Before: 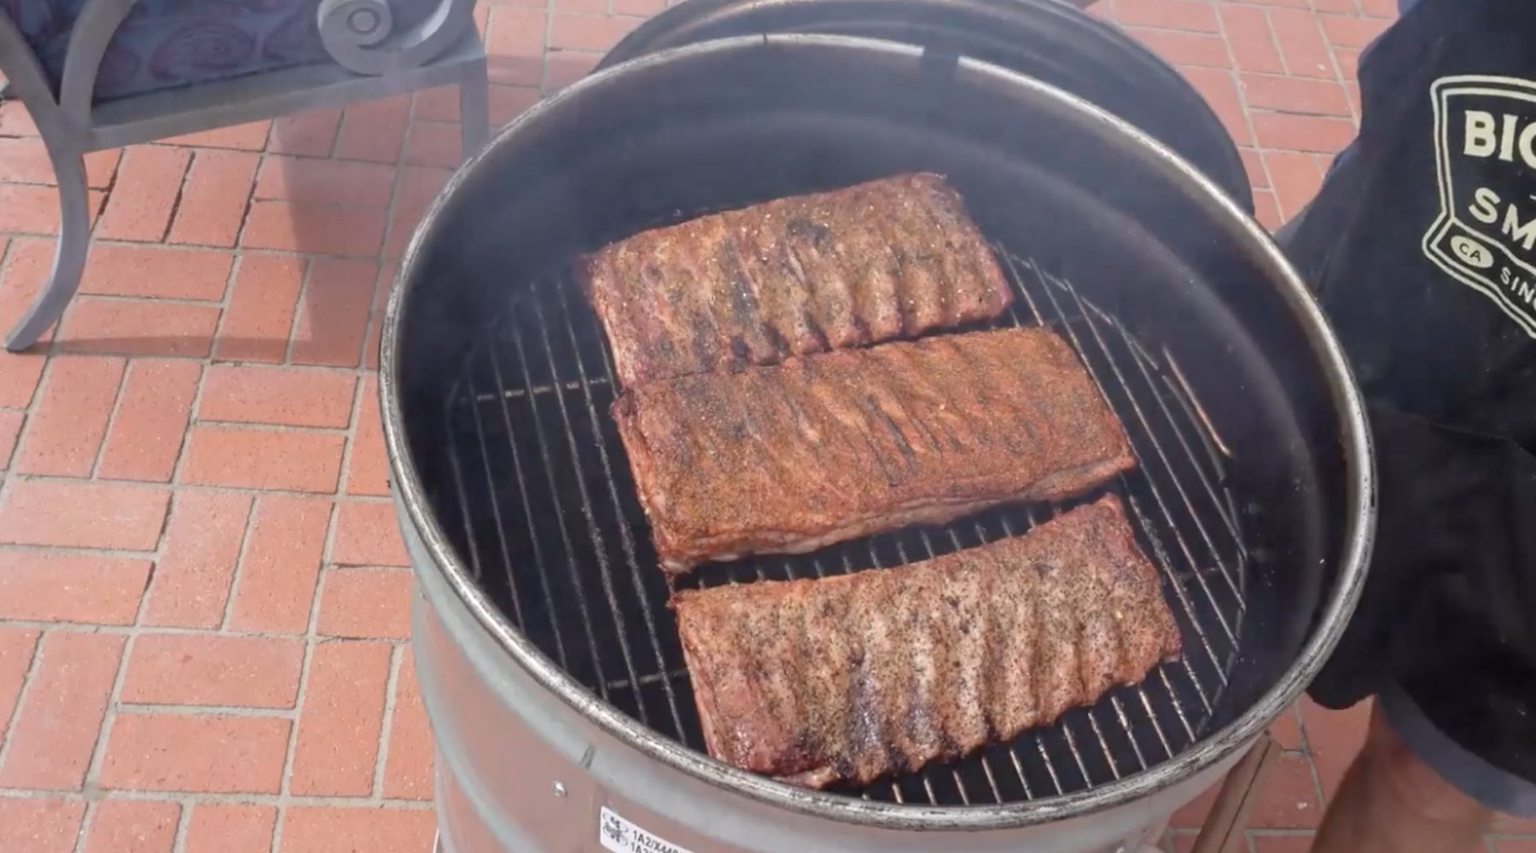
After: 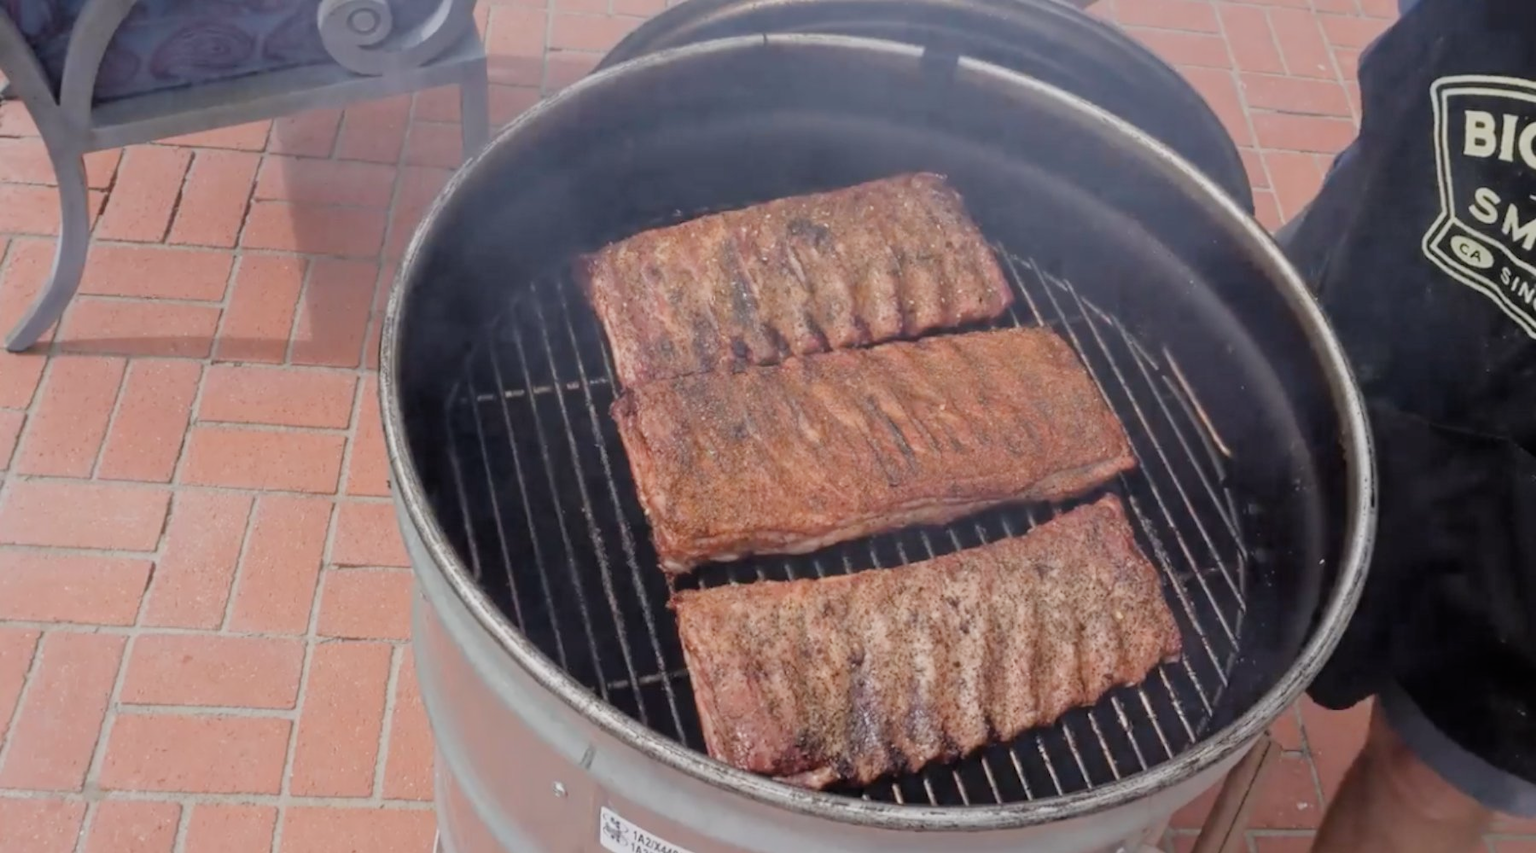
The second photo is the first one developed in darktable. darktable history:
filmic rgb: black relative exposure -8.02 EV, white relative exposure 3.97 EV, hardness 4.1, contrast 0.987, iterations of high-quality reconstruction 0
